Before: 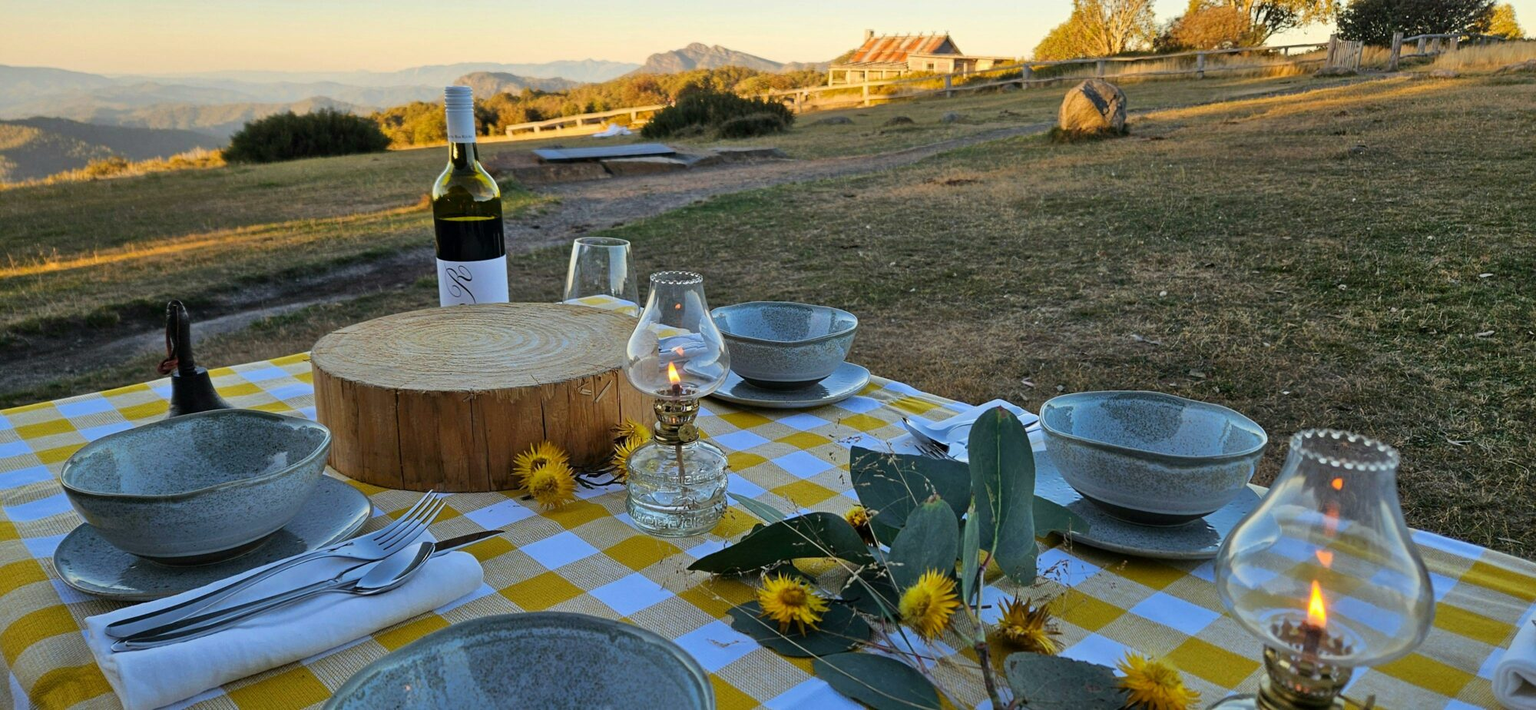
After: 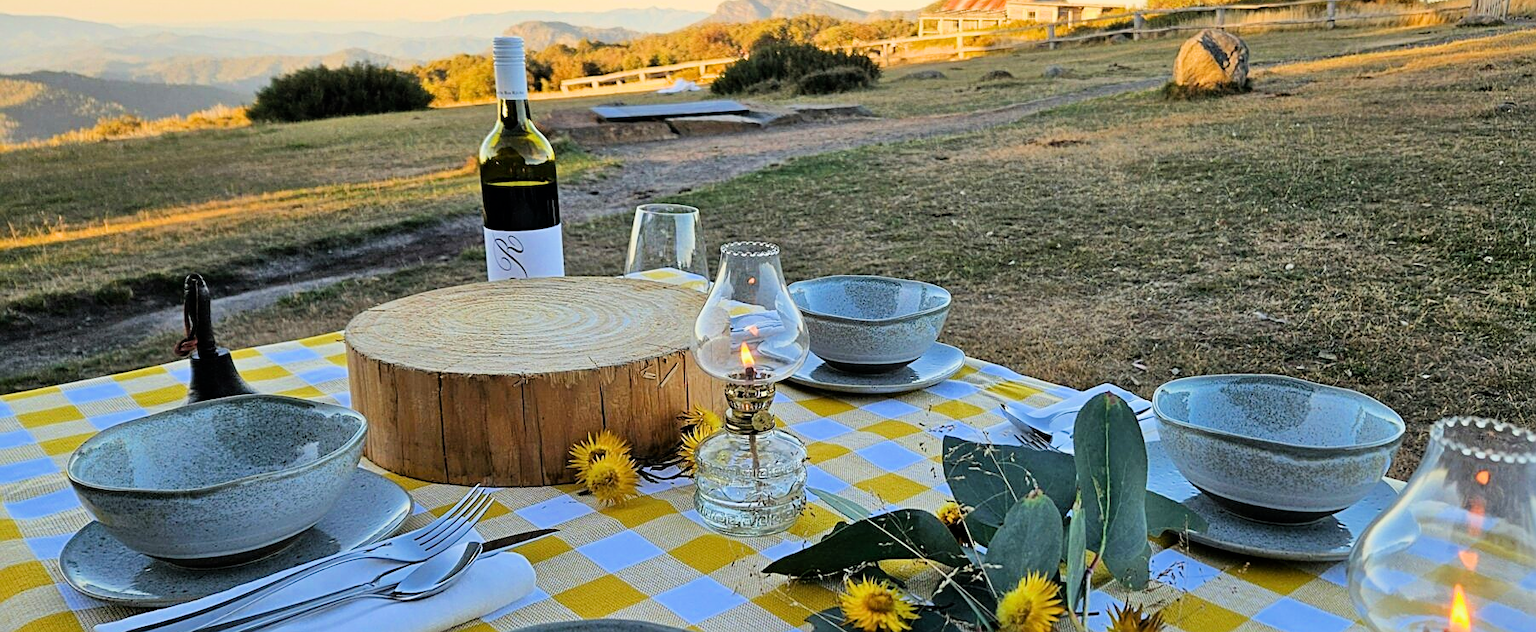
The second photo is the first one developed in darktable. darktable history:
filmic rgb: black relative exposure -7.65 EV, white relative exposure 4.56 EV, hardness 3.61, color science v6 (2022)
tone equalizer: -8 EV -1.11 EV, -7 EV -1.01 EV, -6 EV -0.861 EV, -5 EV -0.611 EV, -3 EV 0.6 EV, -2 EV 0.887 EV, -1 EV 0.988 EV, +0 EV 1.07 EV, smoothing diameter 24.77%, edges refinement/feathering 8.58, preserve details guided filter
sharpen: on, module defaults
crop: top 7.49%, right 9.793%, bottom 12.039%
